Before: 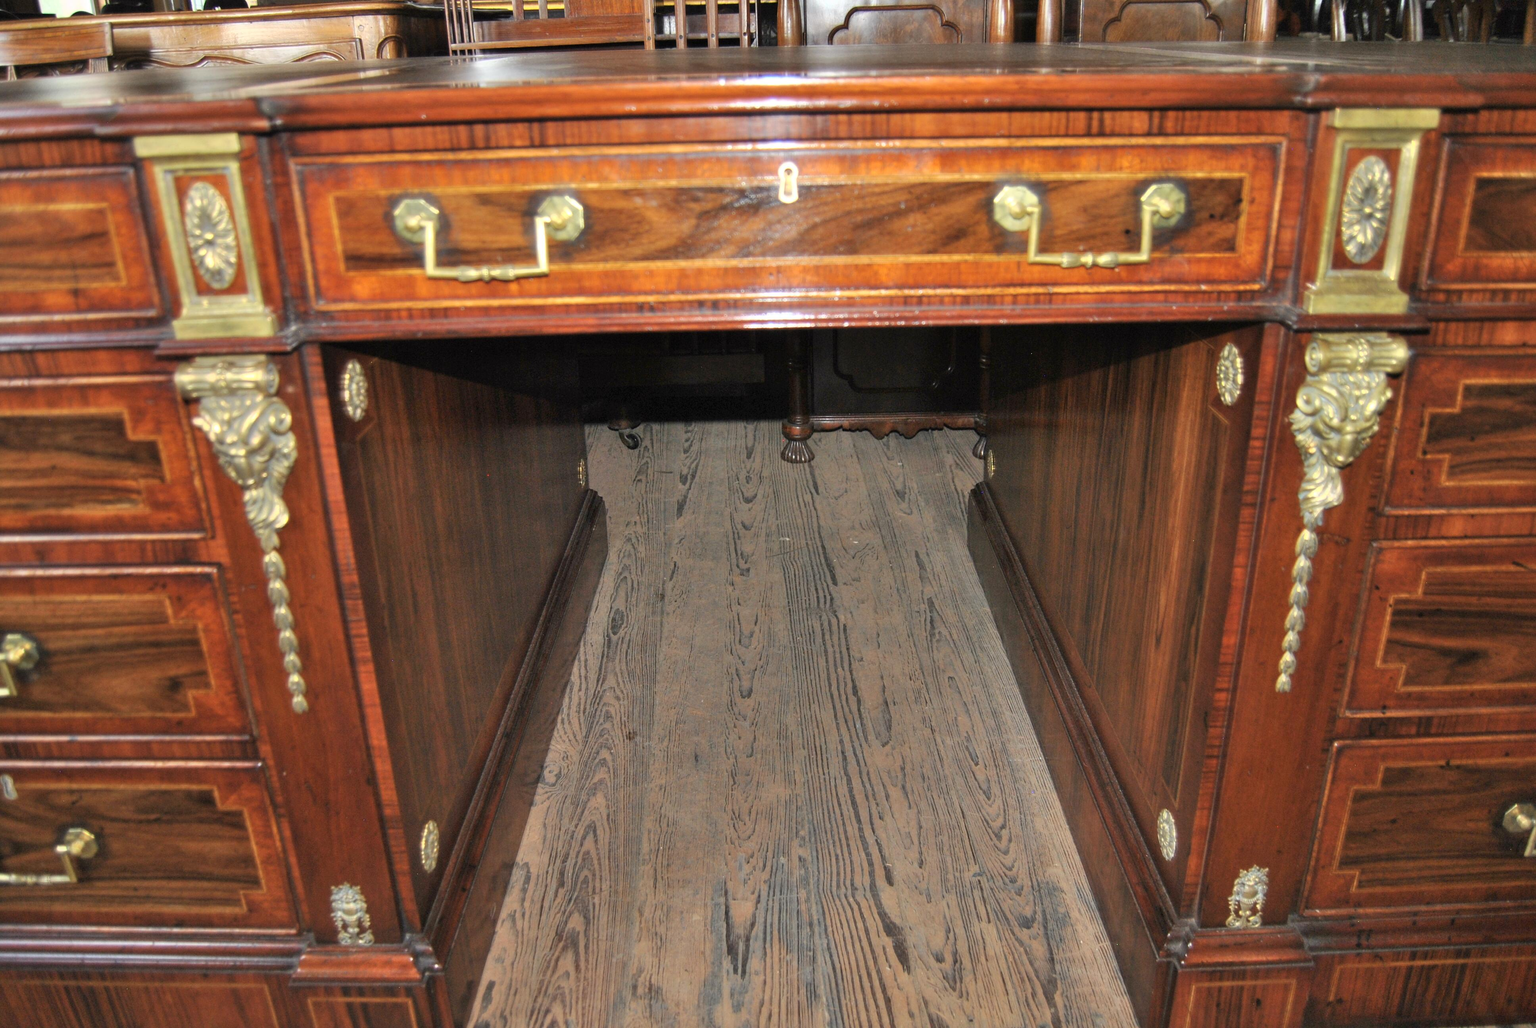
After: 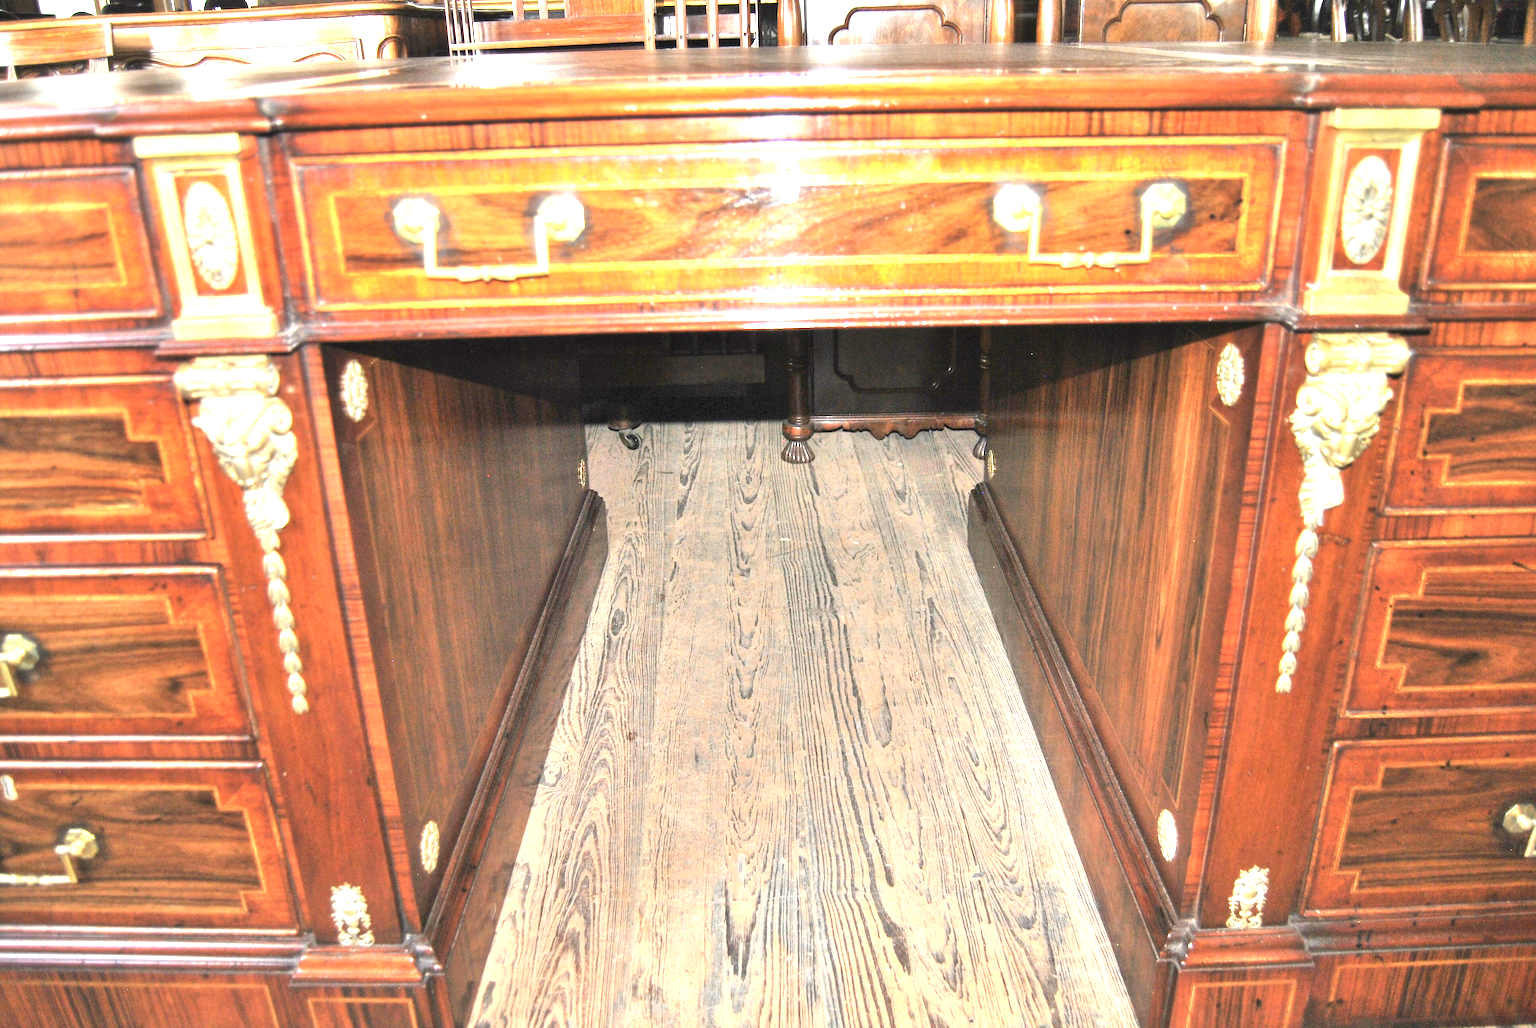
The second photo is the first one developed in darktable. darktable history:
exposure: black level correction 0, exposure 1.882 EV, compensate highlight preservation false
